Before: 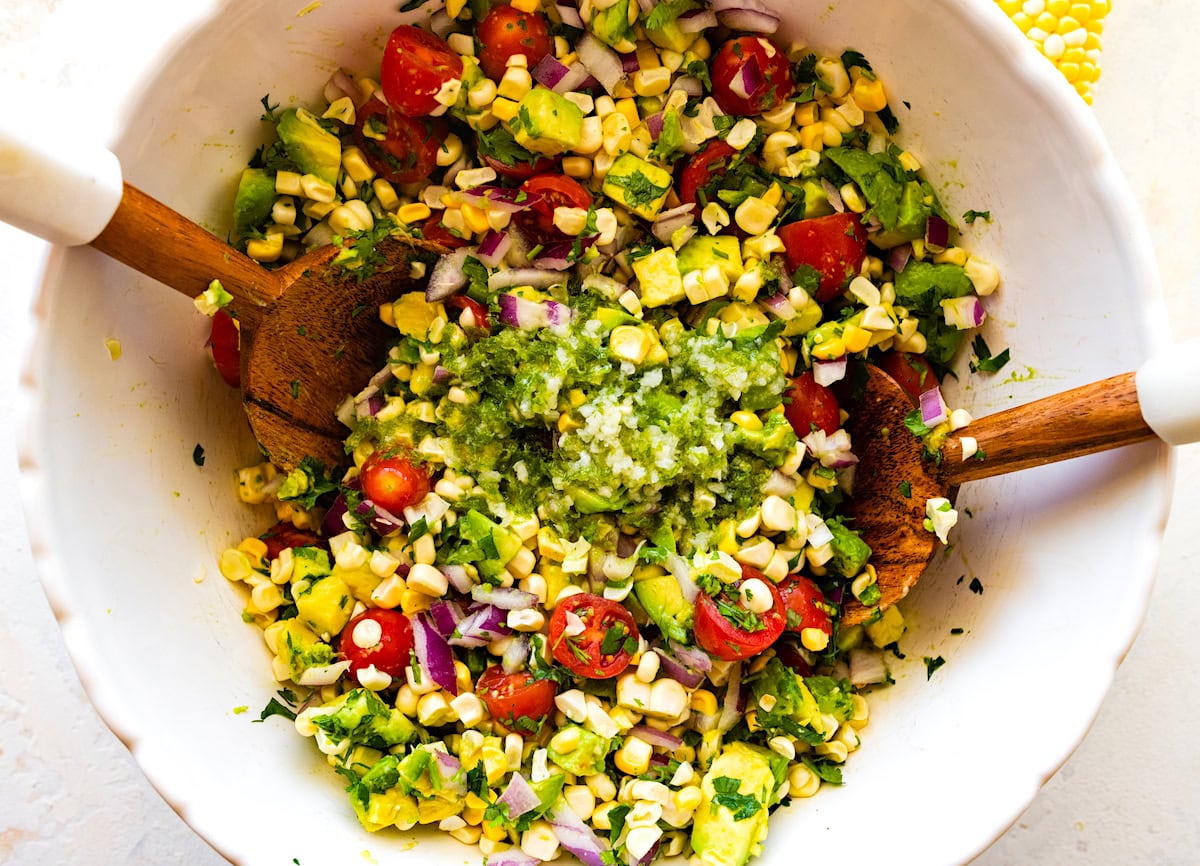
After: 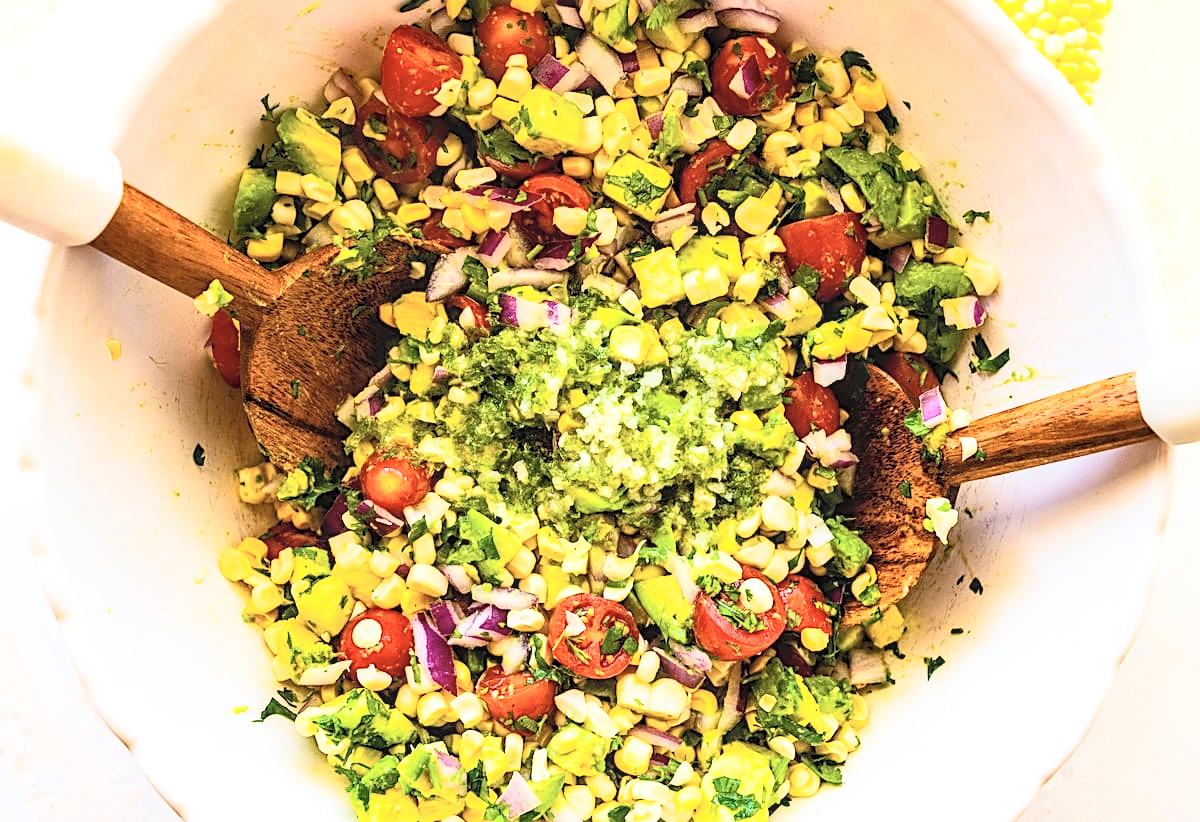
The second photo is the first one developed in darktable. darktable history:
contrast brightness saturation: contrast 0.375, brightness 0.524
crop and rotate: top 0.008%, bottom 5.067%
sharpen: on, module defaults
local contrast: on, module defaults
